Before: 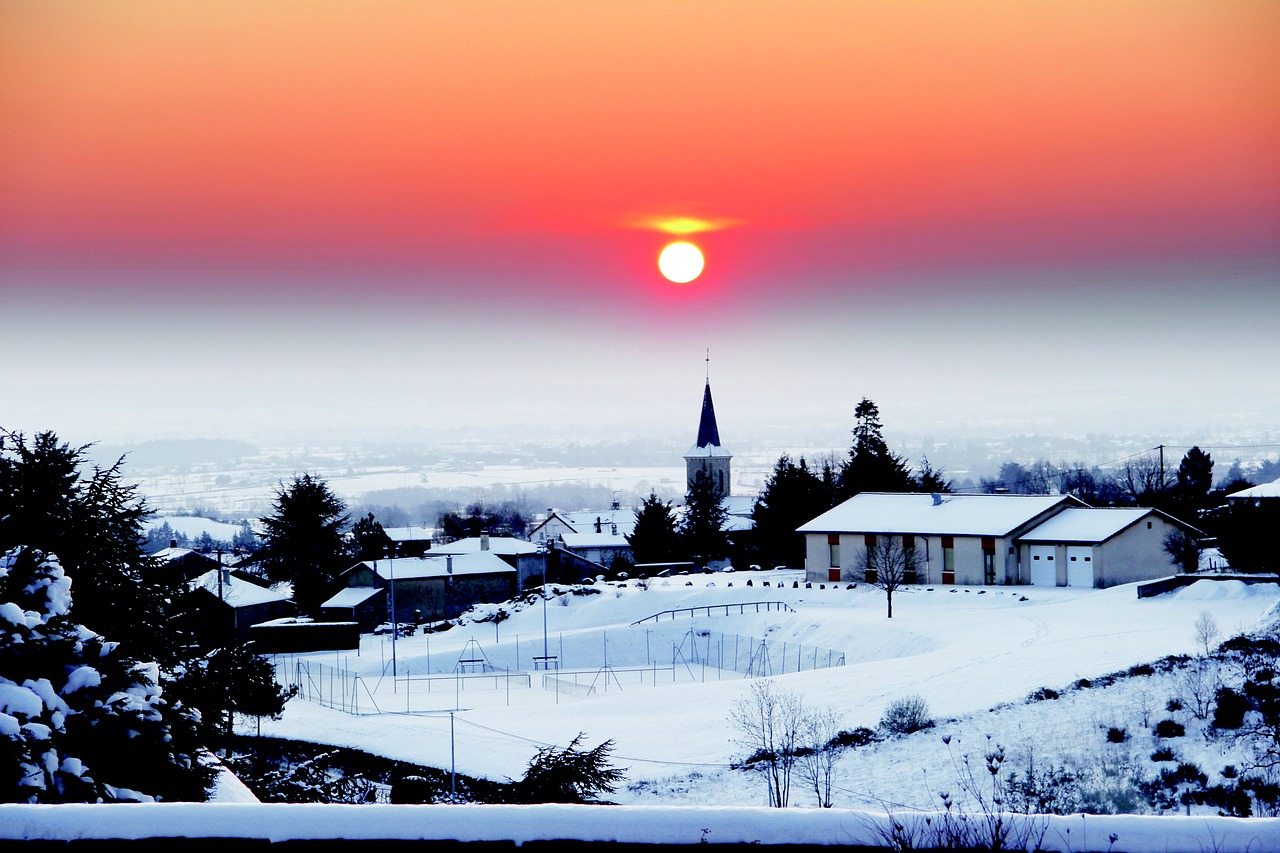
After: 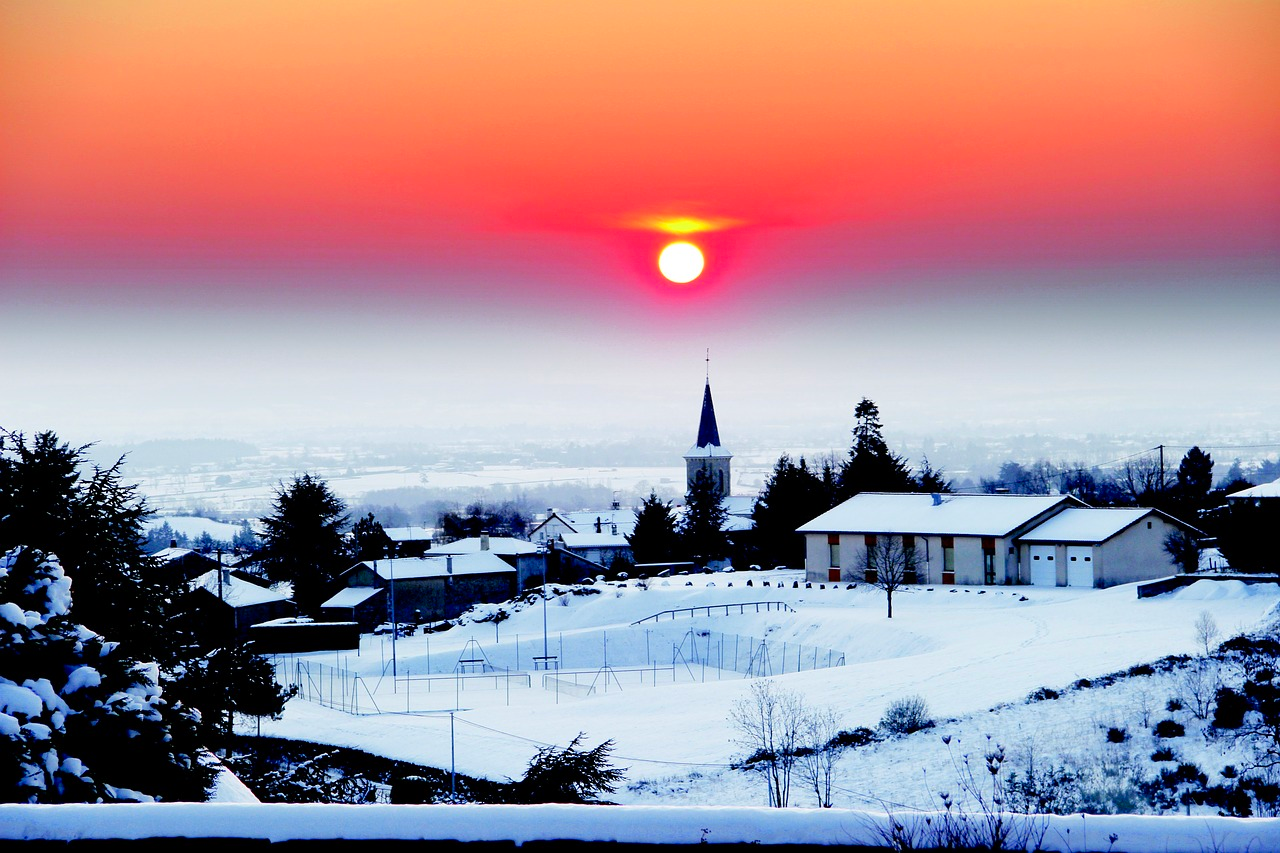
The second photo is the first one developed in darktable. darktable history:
color contrast: green-magenta contrast 1.2, blue-yellow contrast 1.2
